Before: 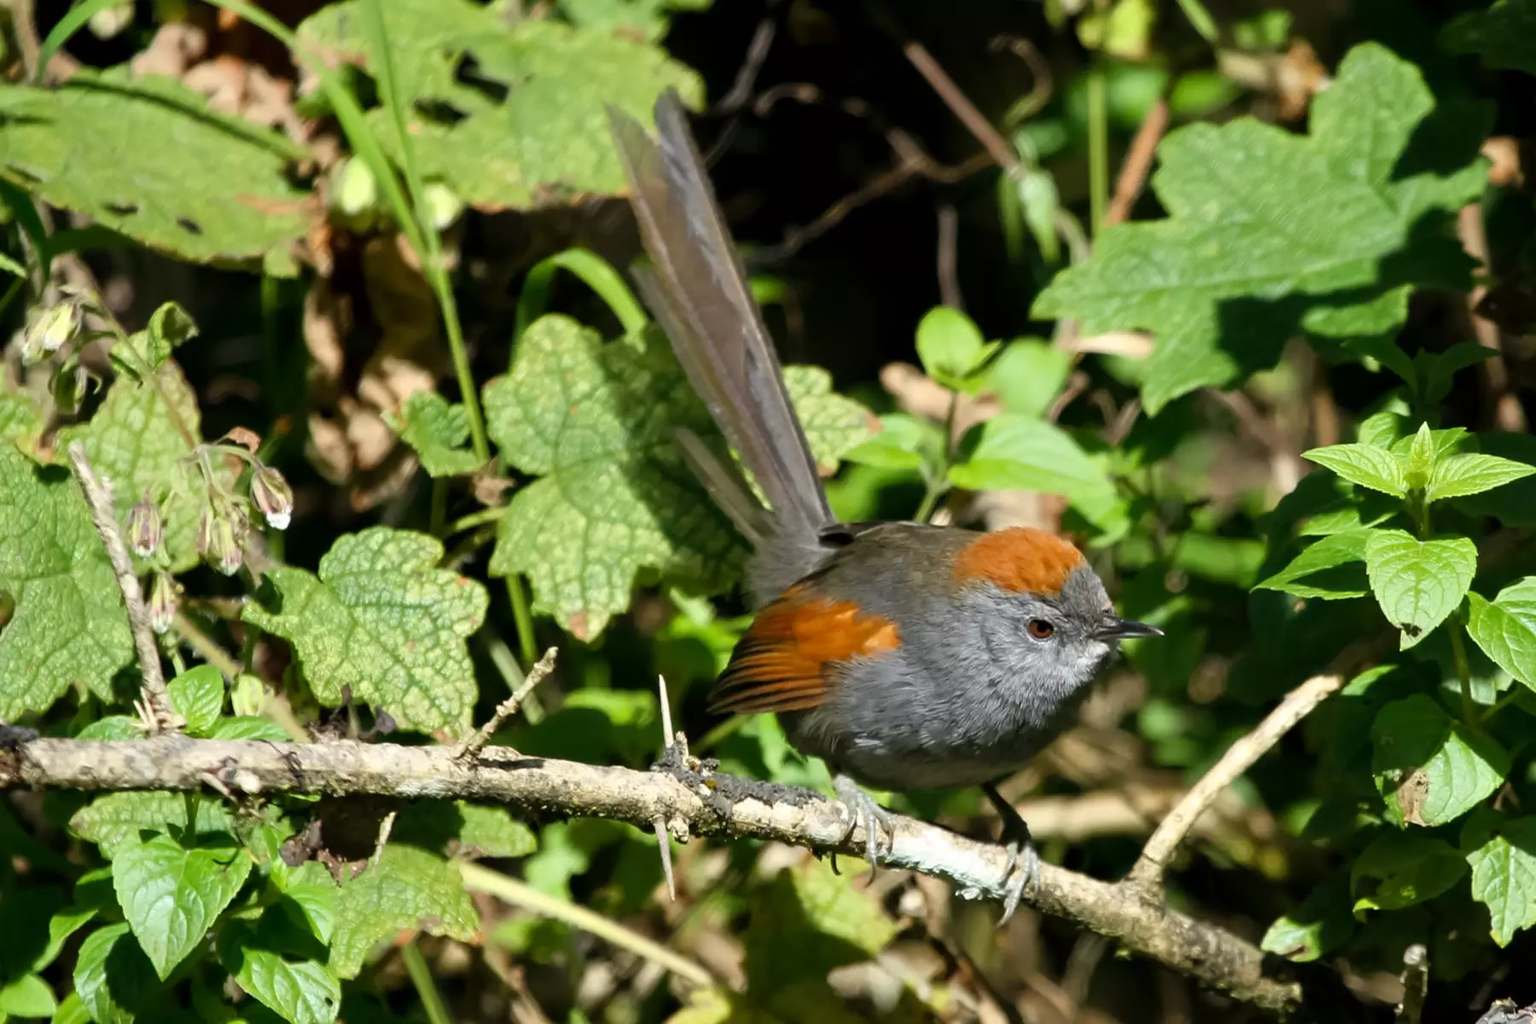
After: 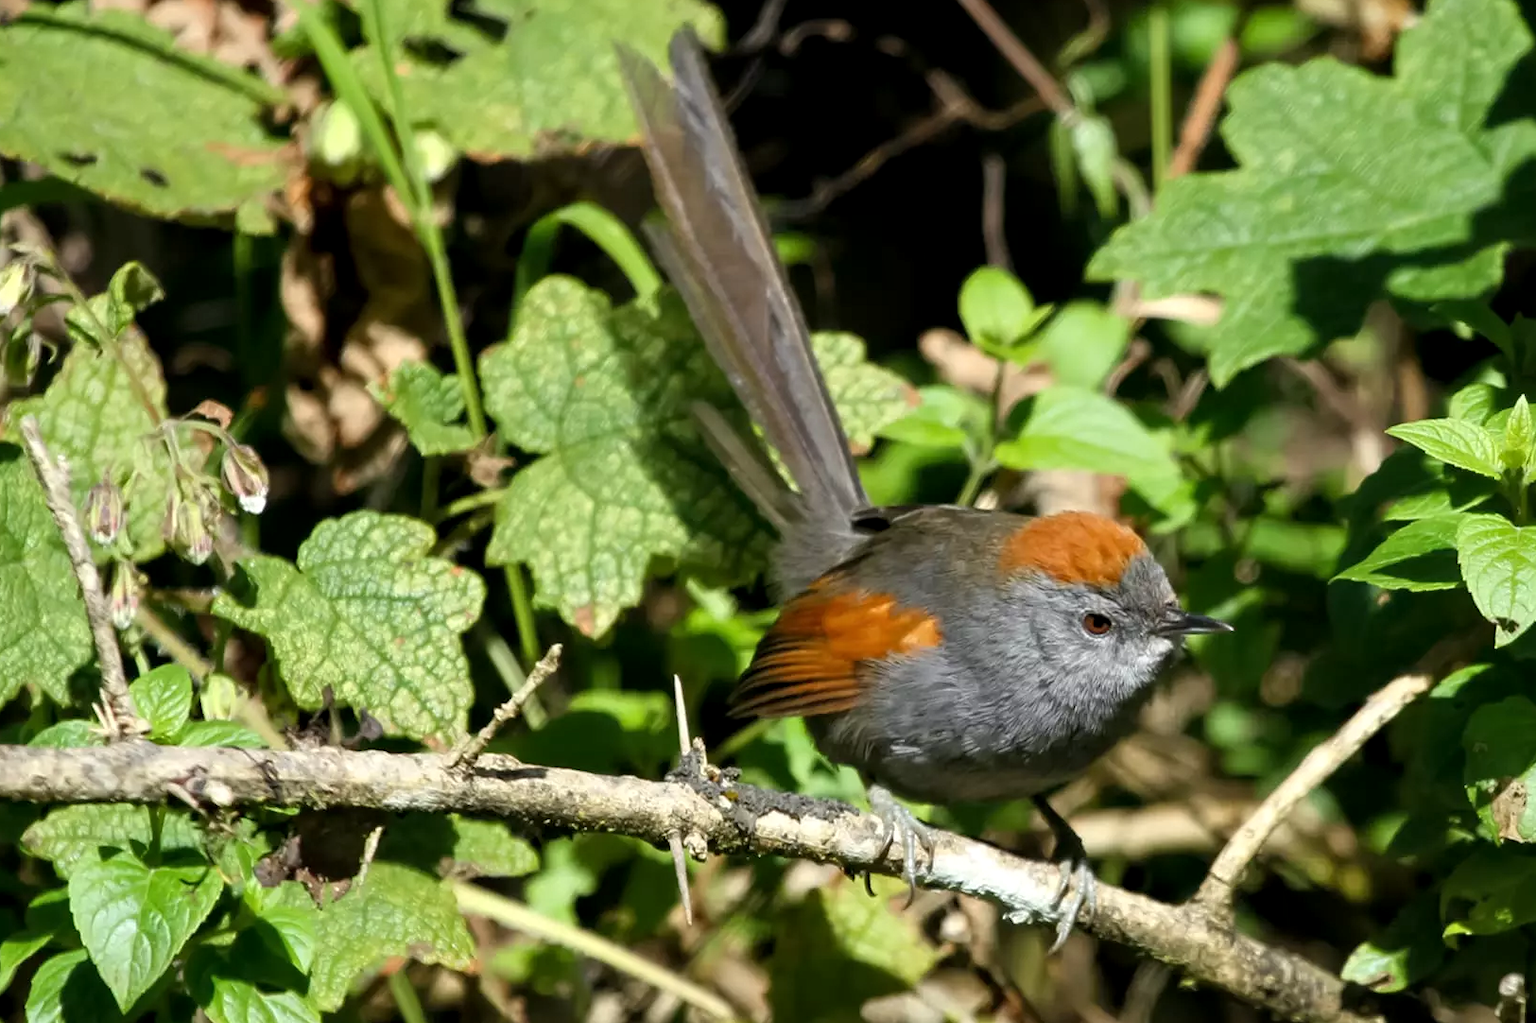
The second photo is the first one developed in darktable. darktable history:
crop: left 3.305%, top 6.436%, right 6.389%, bottom 3.258%
local contrast: highlights 100%, shadows 100%, detail 120%, midtone range 0.2
